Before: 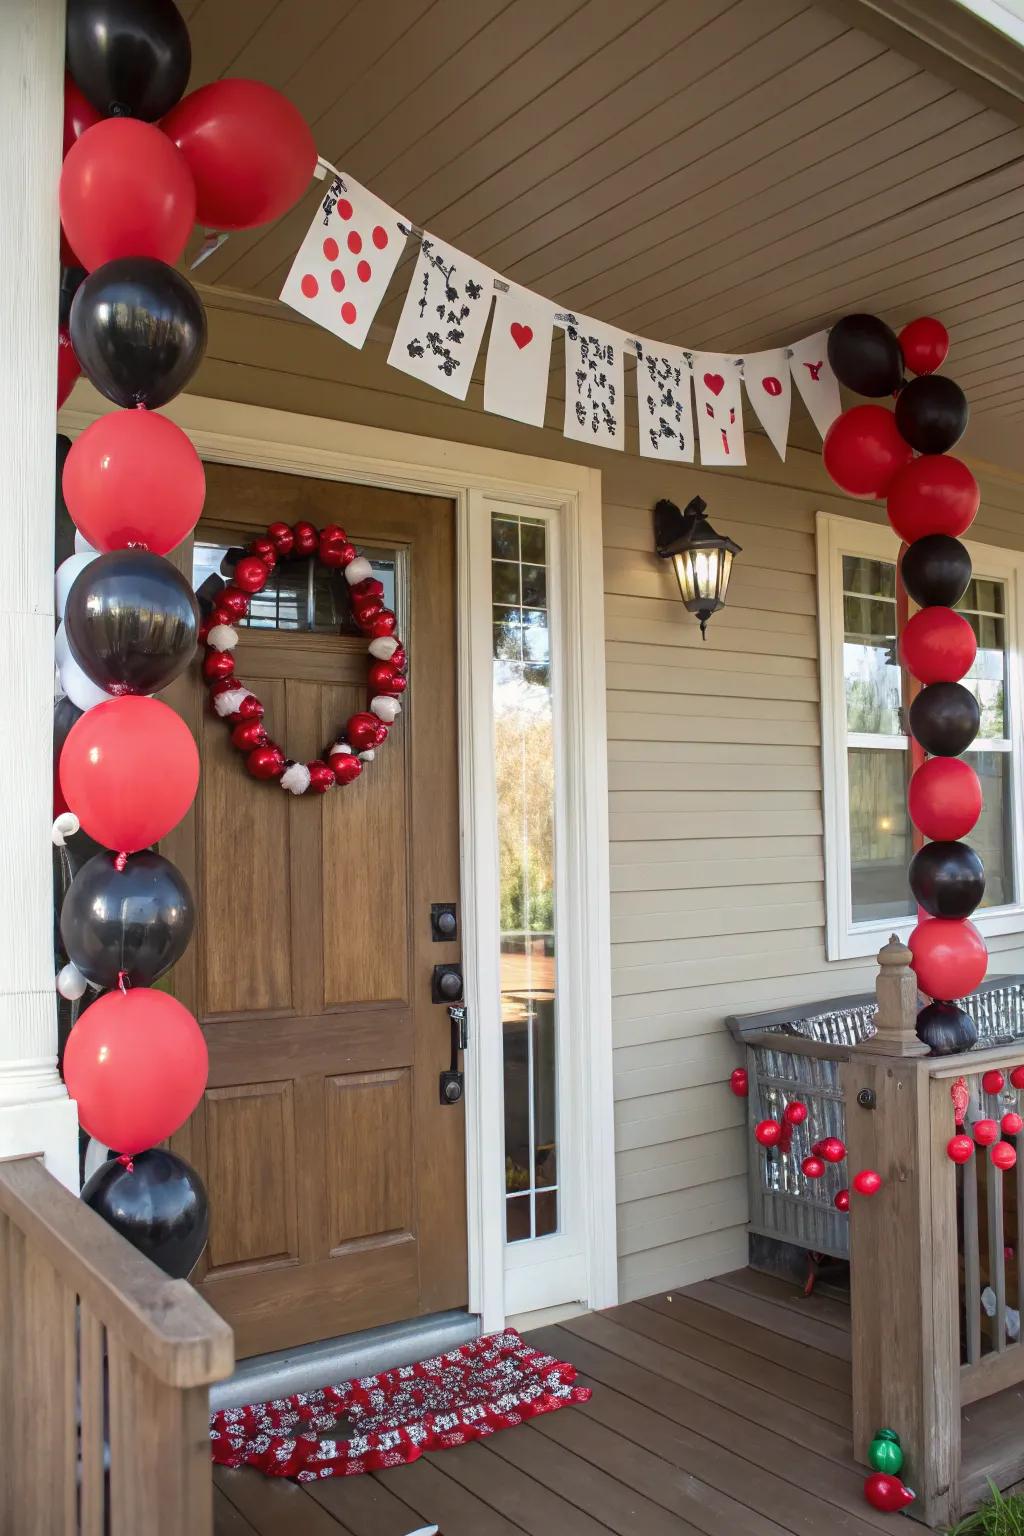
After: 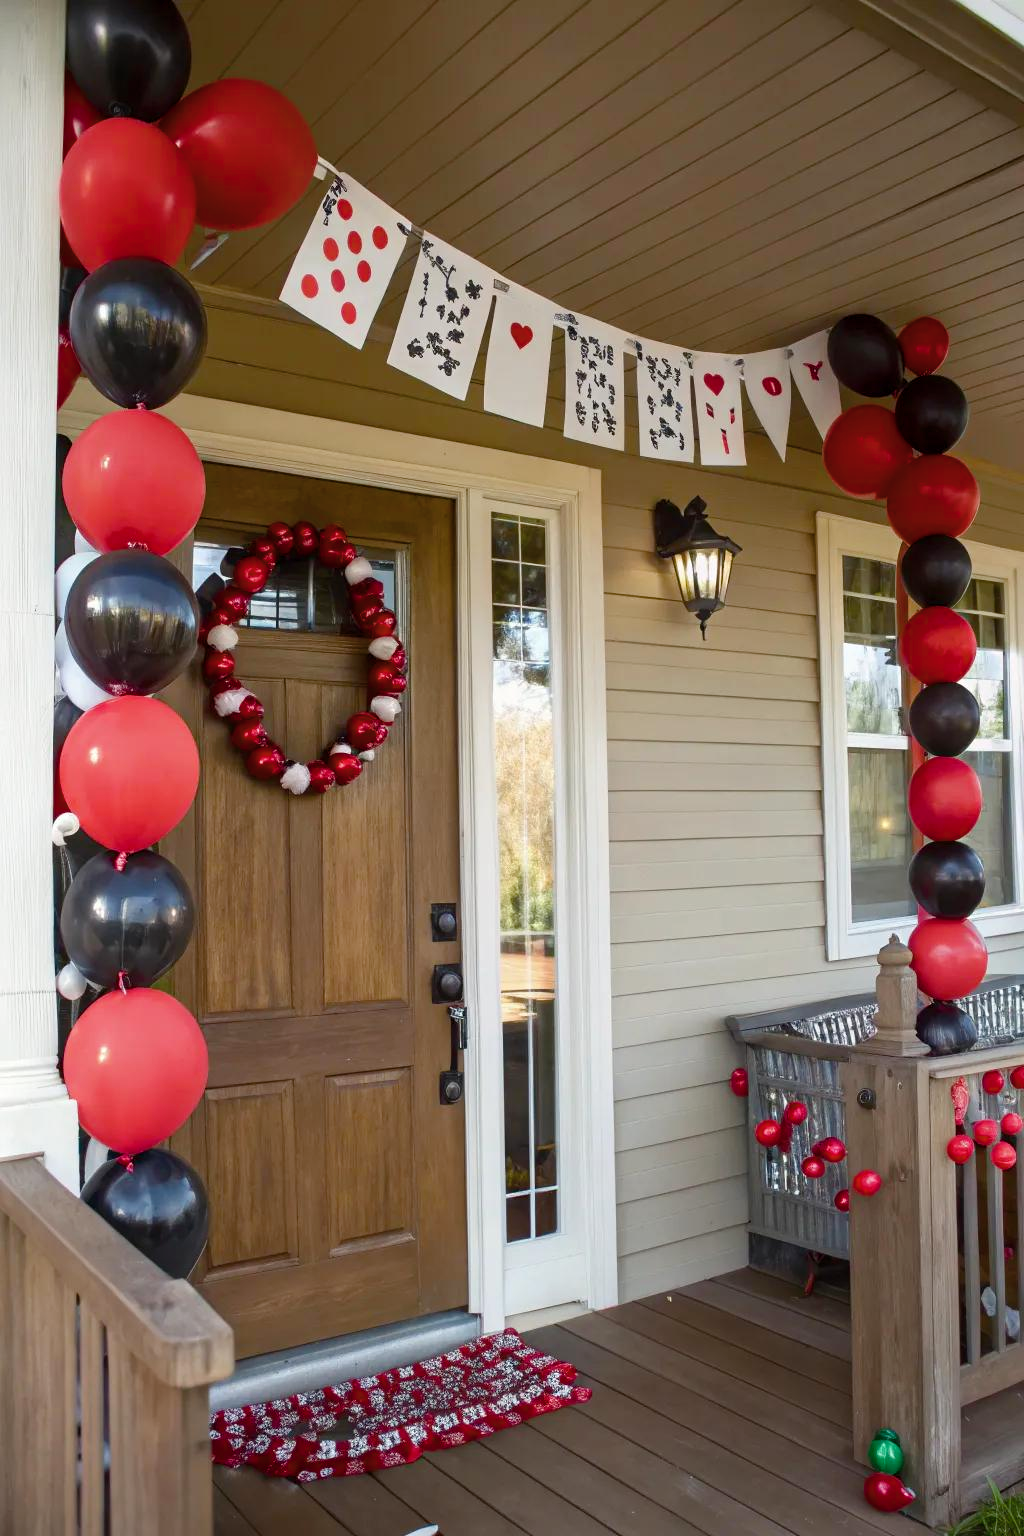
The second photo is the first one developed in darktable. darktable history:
color balance rgb: perceptual saturation grading › global saturation 20%, perceptual saturation grading › highlights 2.68%, perceptual saturation grading › shadows 50%
contrast brightness saturation: contrast 0.06, brightness -0.01, saturation -0.23
